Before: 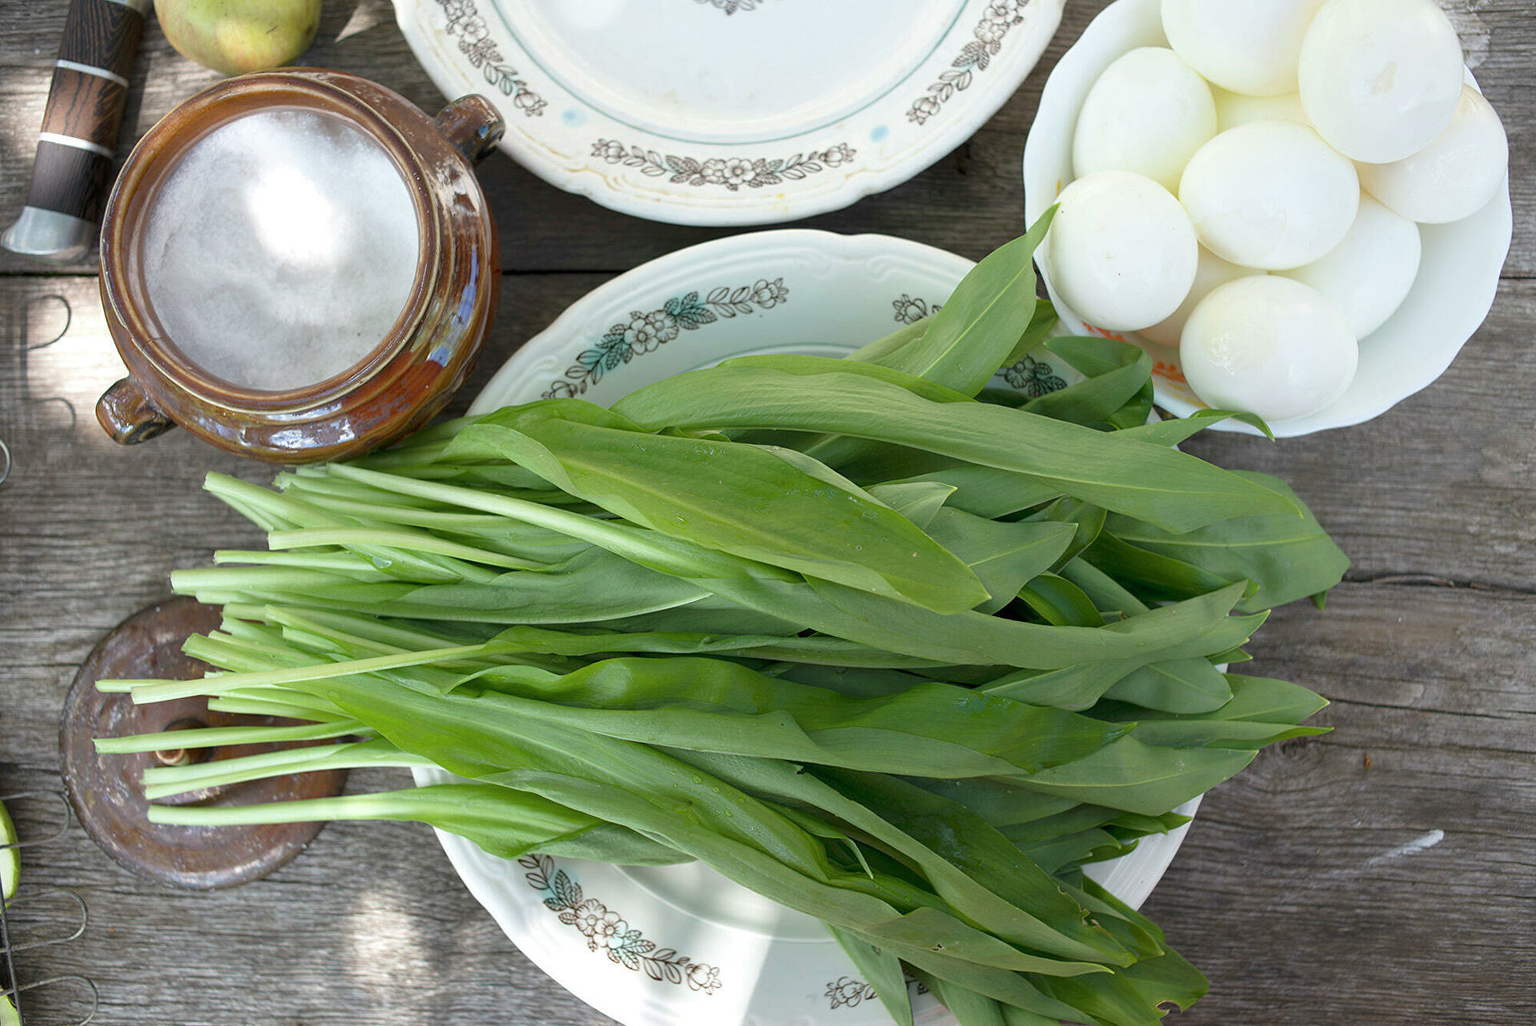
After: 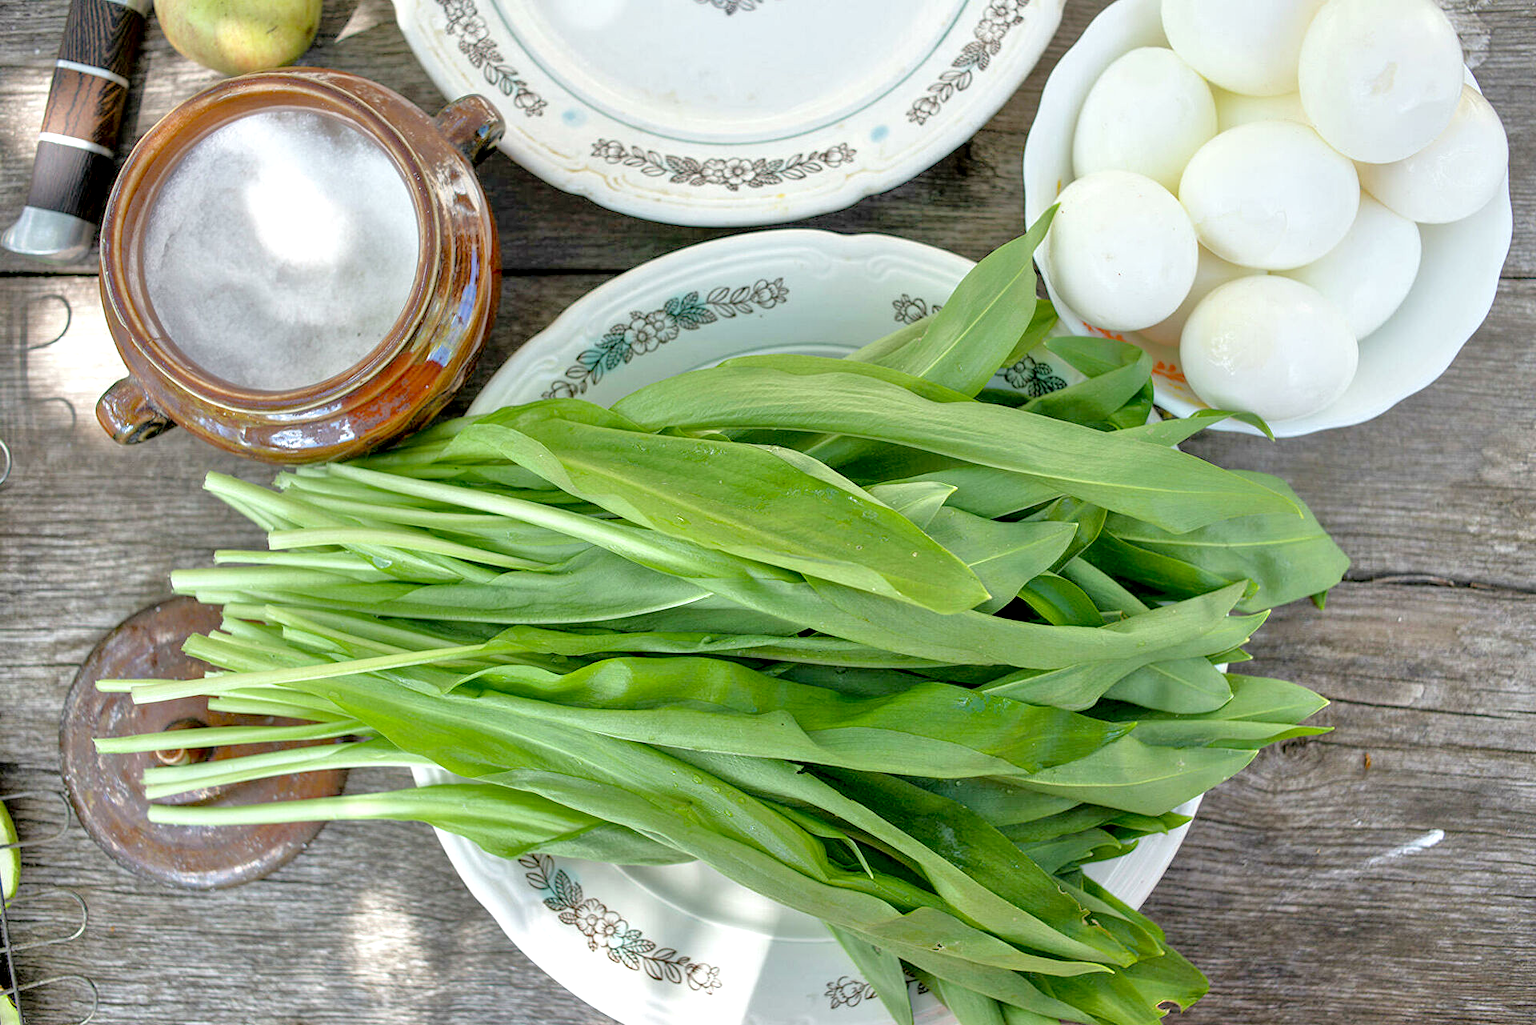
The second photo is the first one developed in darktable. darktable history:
tone equalizer: -7 EV 0.15 EV, -6 EV 0.6 EV, -5 EV 1.15 EV, -4 EV 1.33 EV, -3 EV 1.15 EV, -2 EV 0.6 EV, -1 EV 0.15 EV, mask exposure compensation -0.5 EV
local contrast: on, module defaults
exposure: black level correction 0.01, exposure 0.011 EV, compensate highlight preservation false
